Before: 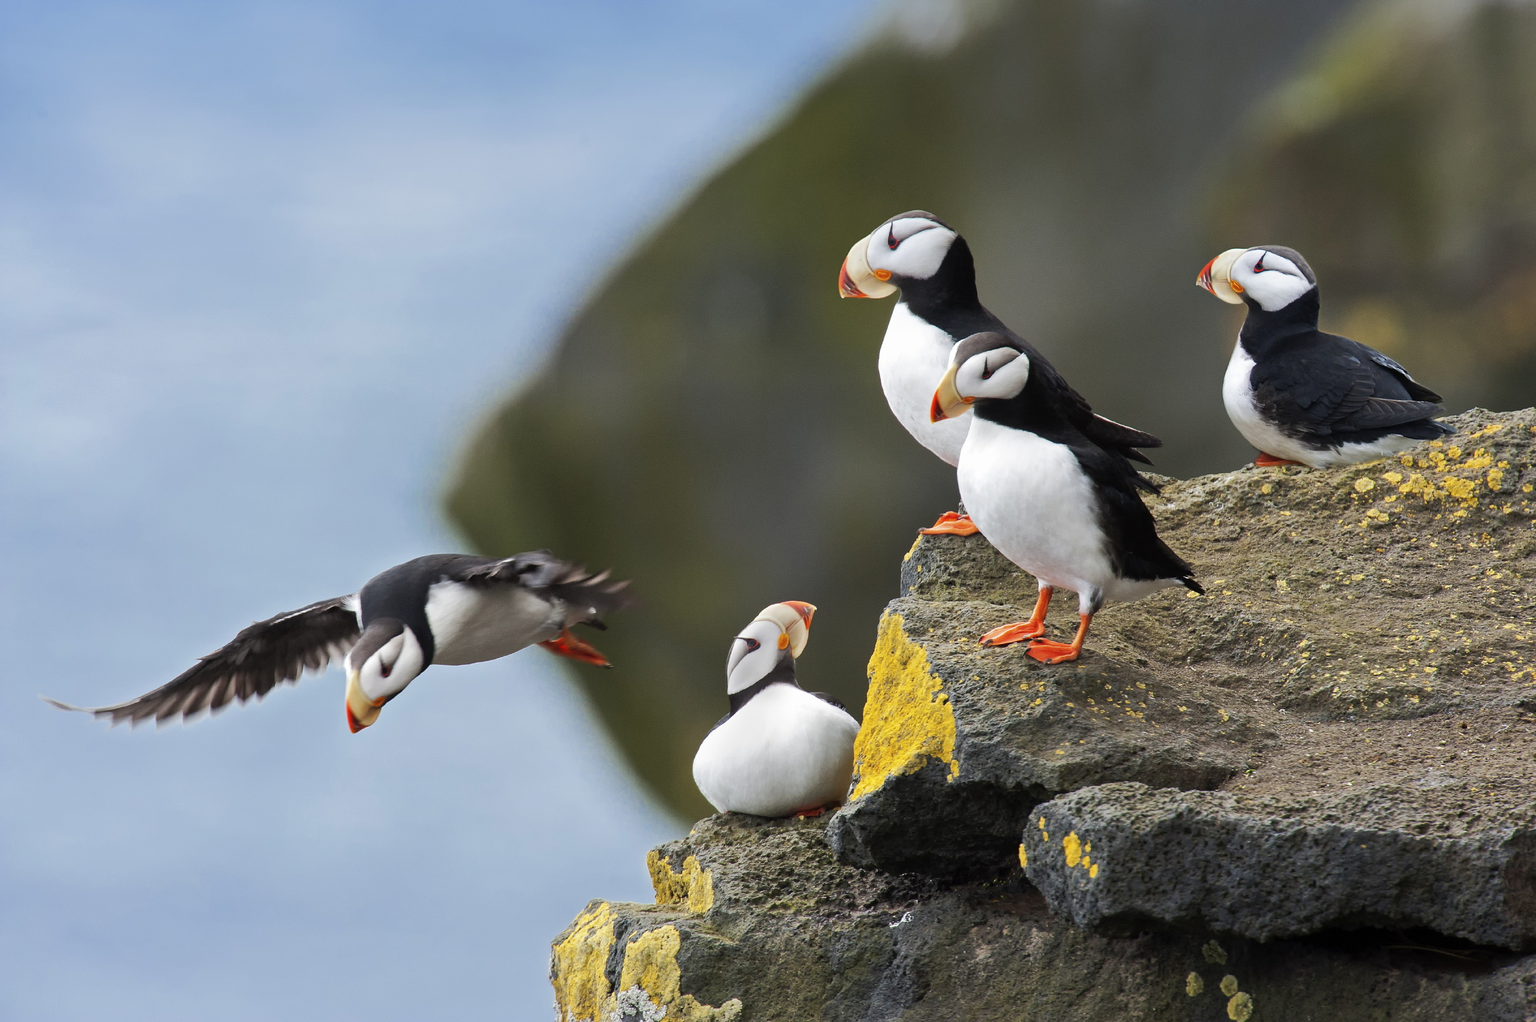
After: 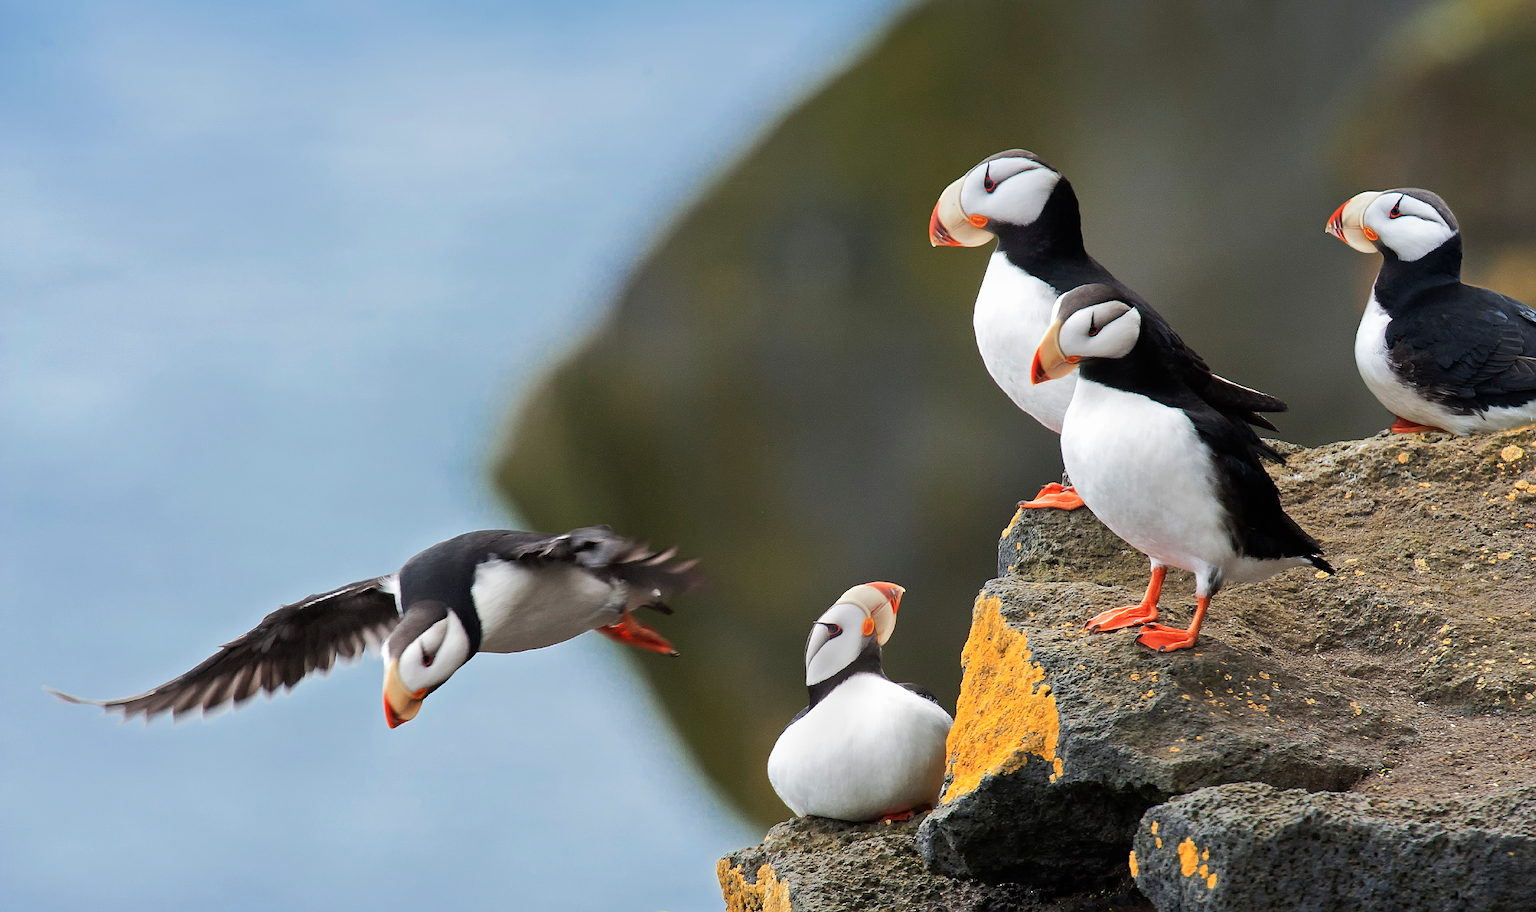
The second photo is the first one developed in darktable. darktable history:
color zones: curves: ch1 [(0, 0.455) (0.063, 0.455) (0.286, 0.495) (0.429, 0.5) (0.571, 0.5) (0.714, 0.5) (0.857, 0.5) (1, 0.455)]; ch2 [(0, 0.532) (0.063, 0.521) (0.233, 0.447) (0.429, 0.489) (0.571, 0.5) (0.714, 0.5) (0.857, 0.5) (1, 0.532)]
sharpen: radius 1.042
crop: top 7.44%, right 9.721%, bottom 11.941%
